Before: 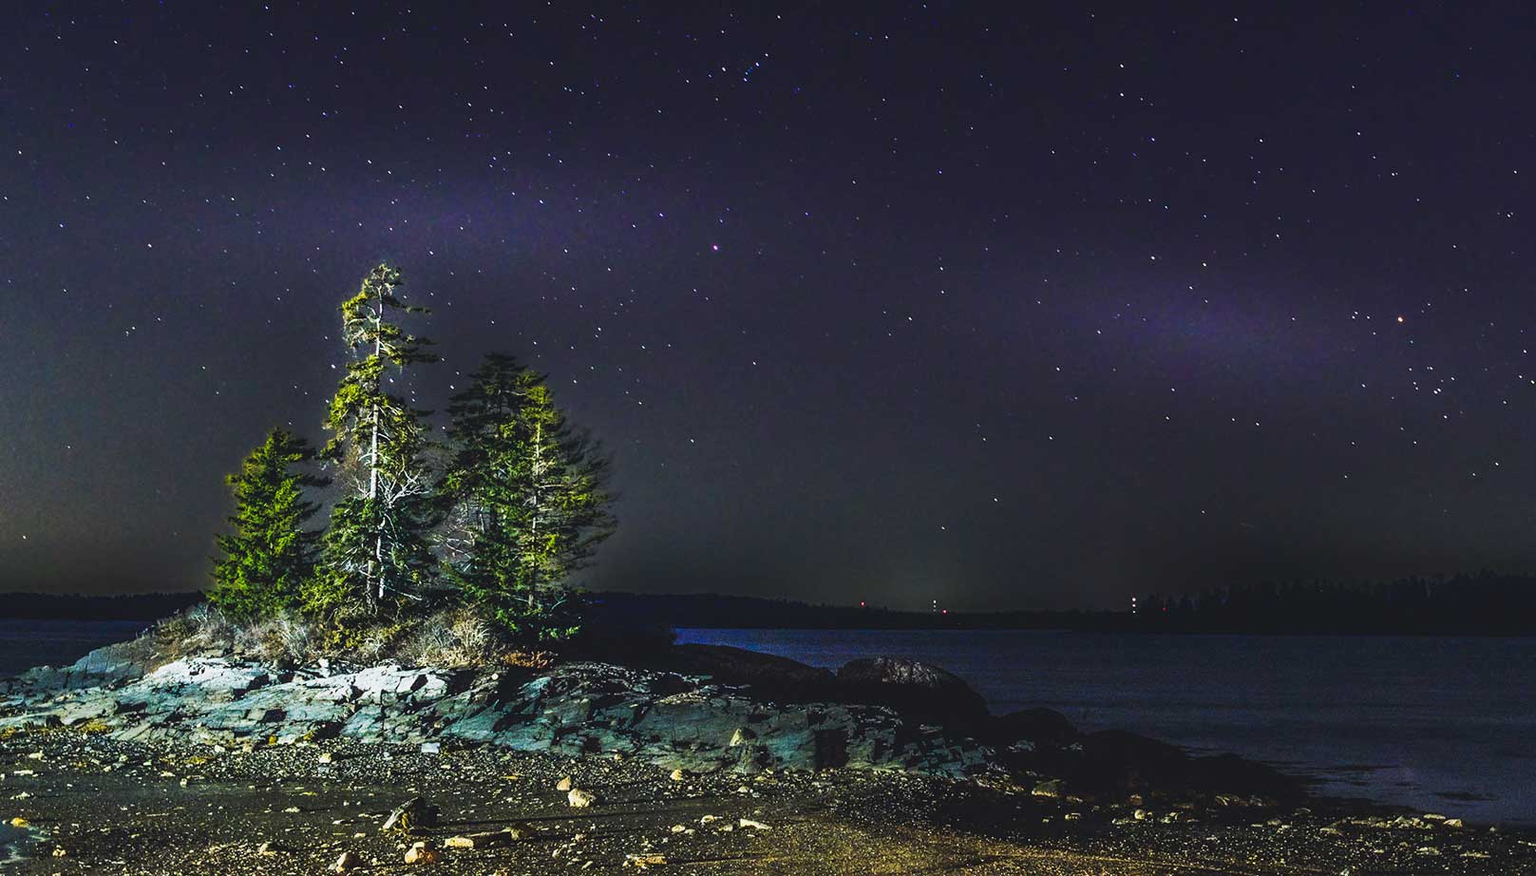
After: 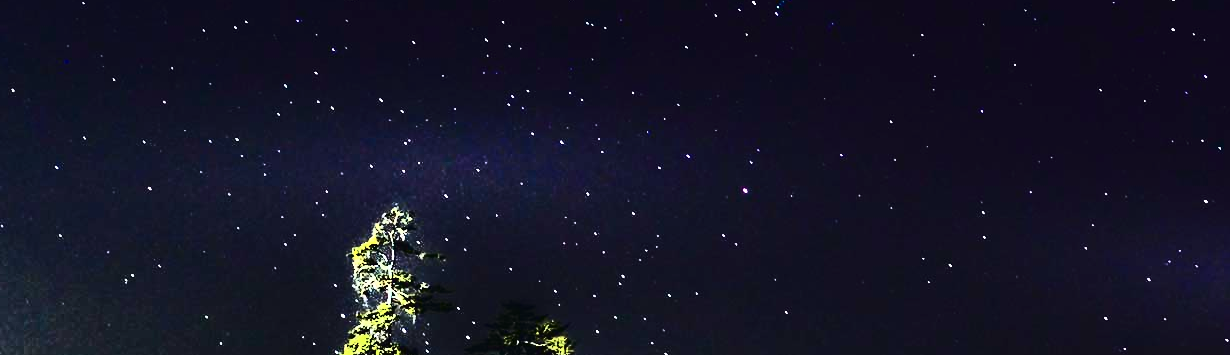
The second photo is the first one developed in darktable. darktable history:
contrast brightness saturation: contrast 0.916, brightness 0.192
crop: left 0.522%, top 7.631%, right 23.36%, bottom 53.83%
base curve: curves: ch0 [(0, 0) (0.028, 0.03) (0.121, 0.232) (0.46, 0.748) (0.859, 0.968) (1, 1)]
